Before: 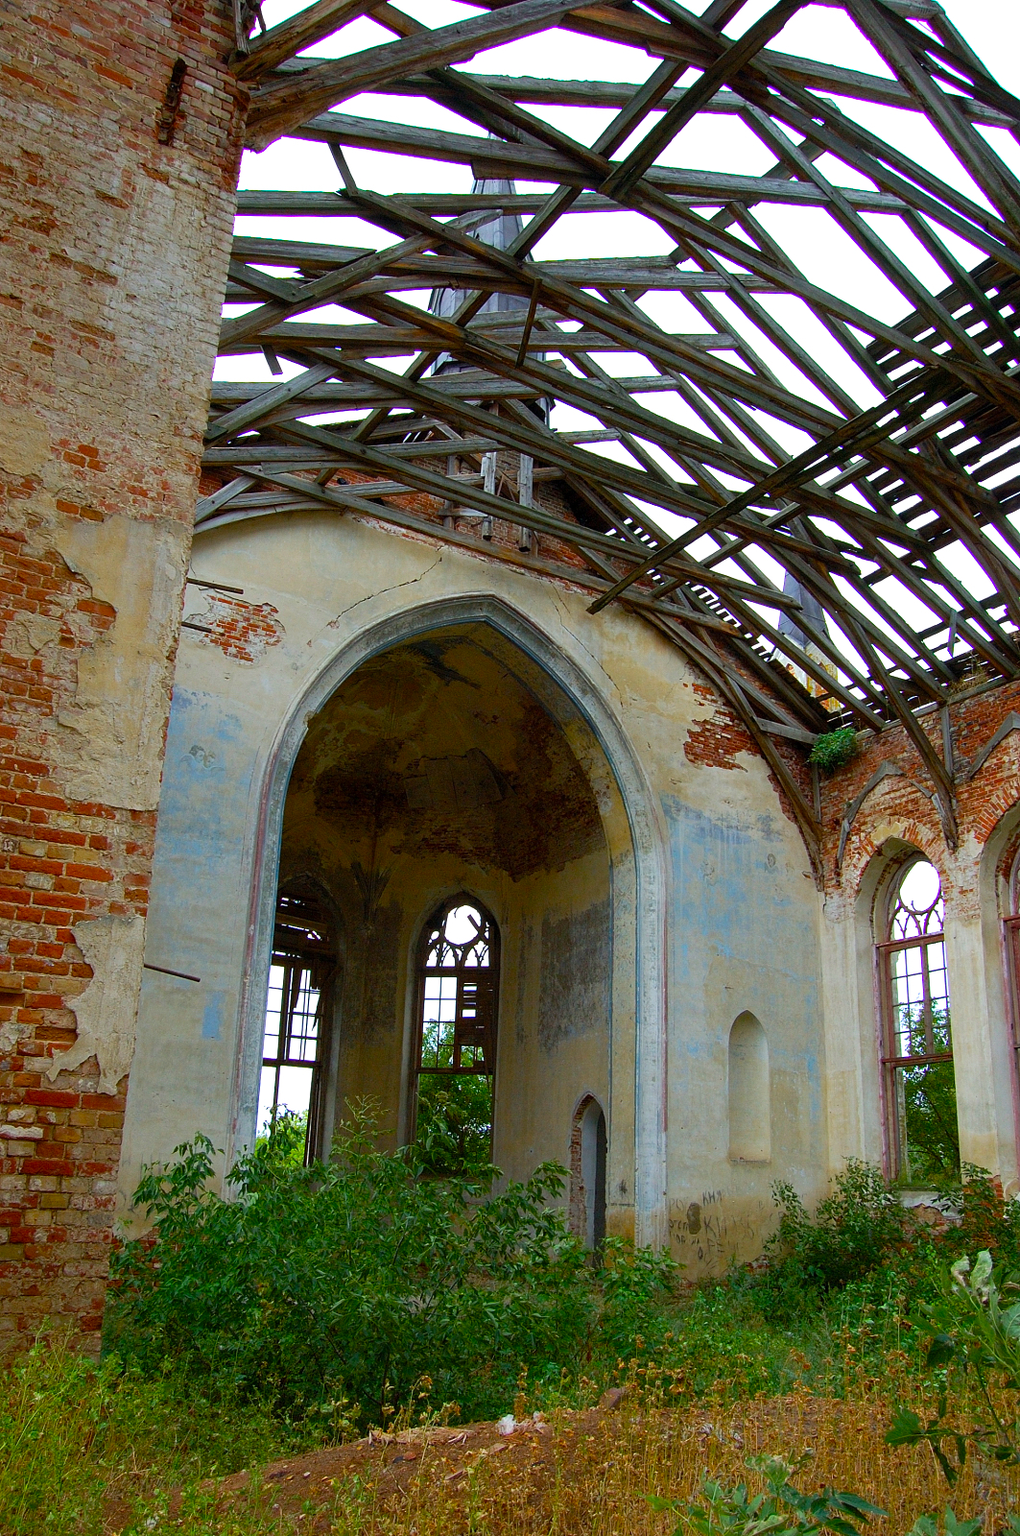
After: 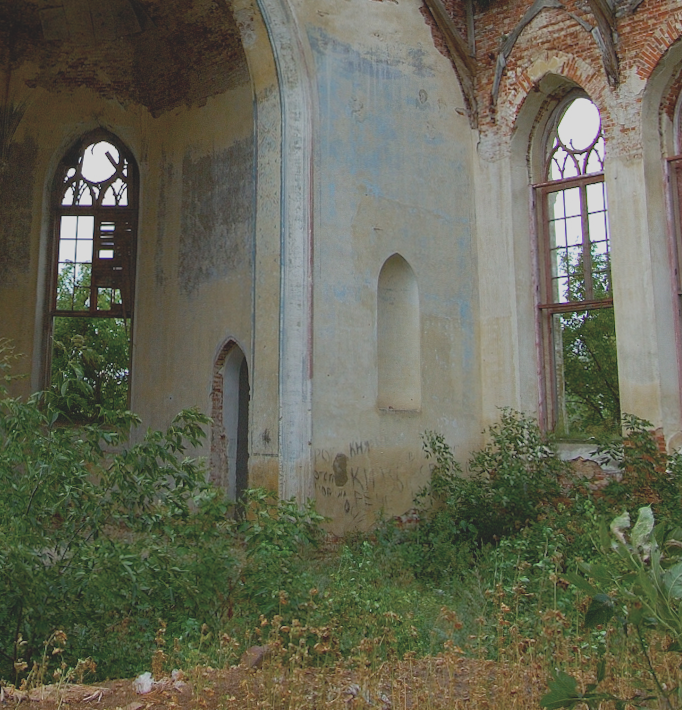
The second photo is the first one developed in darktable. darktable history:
crop and rotate: left 35.509%, top 50.238%, bottom 4.934%
rotate and perspective: rotation 0.192°, lens shift (horizontal) -0.015, crop left 0.005, crop right 0.996, crop top 0.006, crop bottom 0.99
white balance: emerald 1
contrast brightness saturation: contrast -0.26, saturation -0.43
